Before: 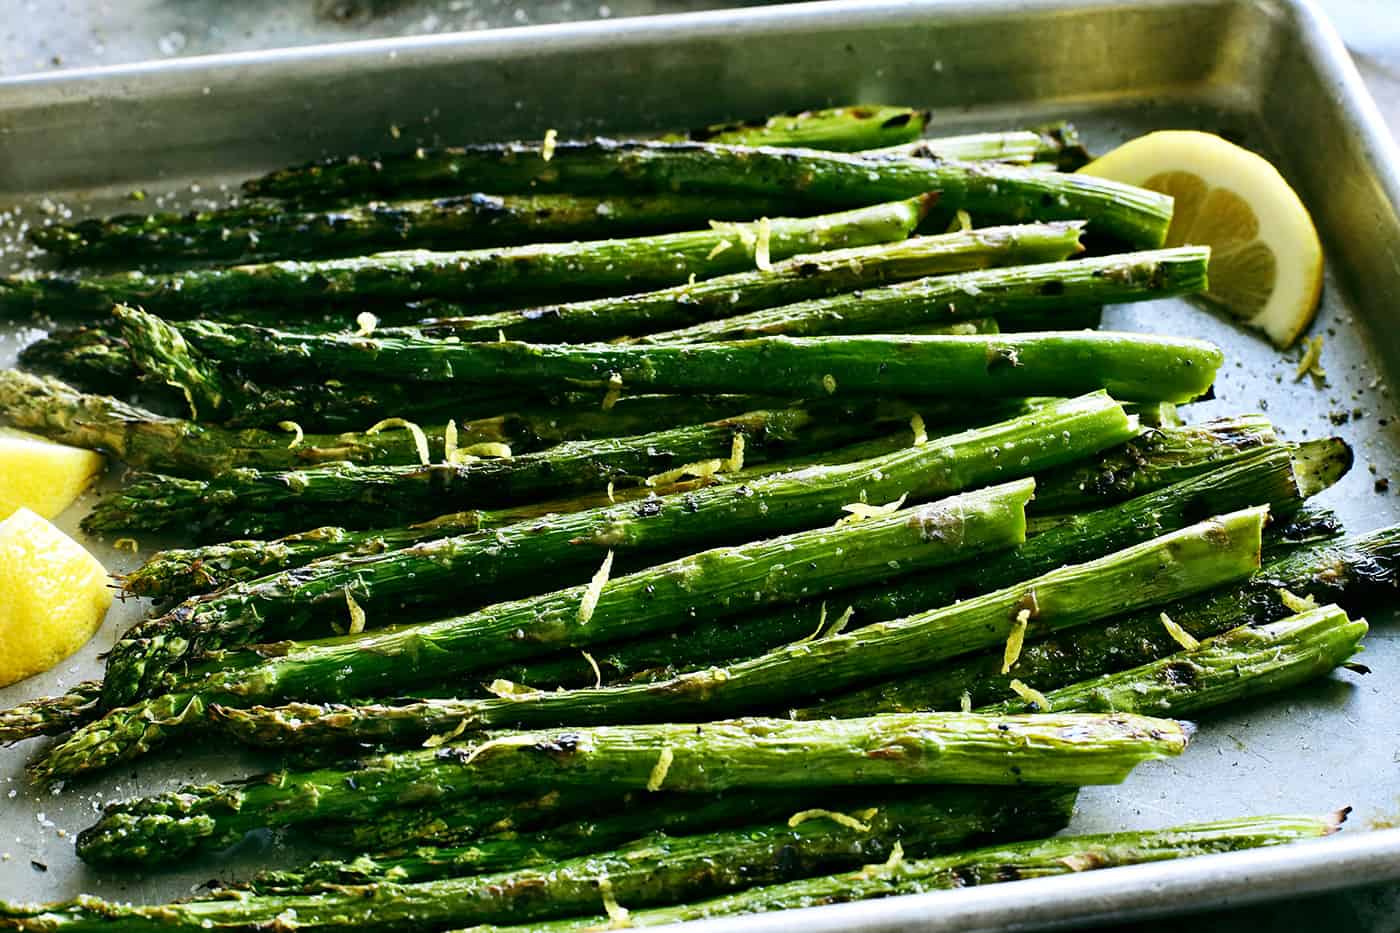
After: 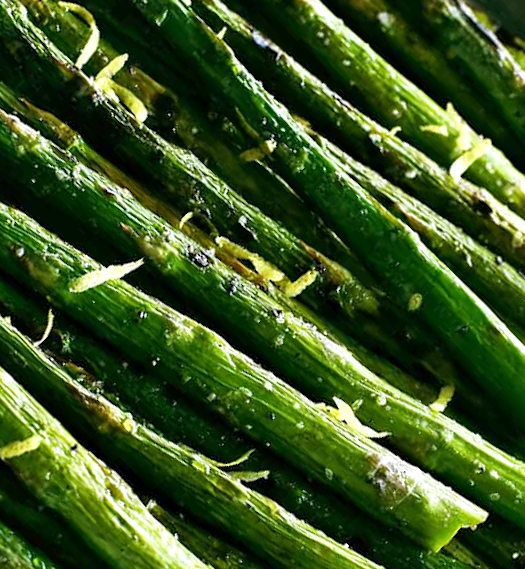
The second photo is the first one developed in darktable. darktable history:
exposure: exposure 0.2 EV, compensate highlight preservation false
crop and rotate: angle -46.19°, top 16.637%, right 0.794%, bottom 11.759%
